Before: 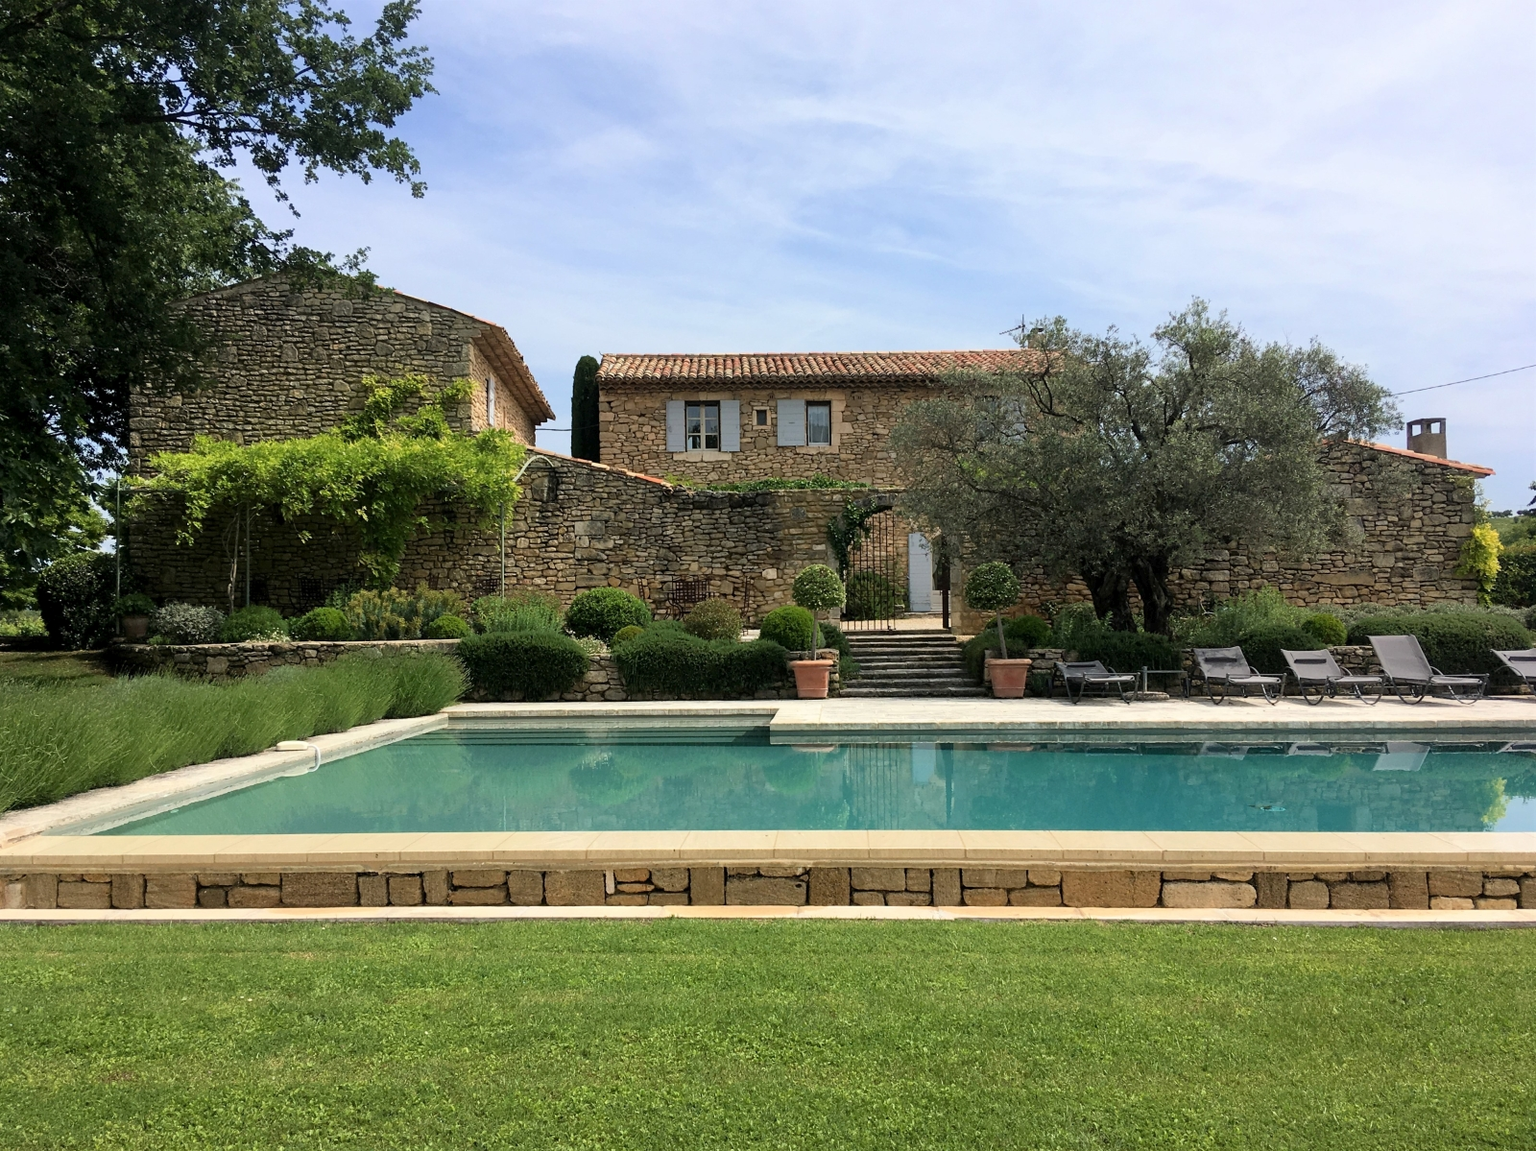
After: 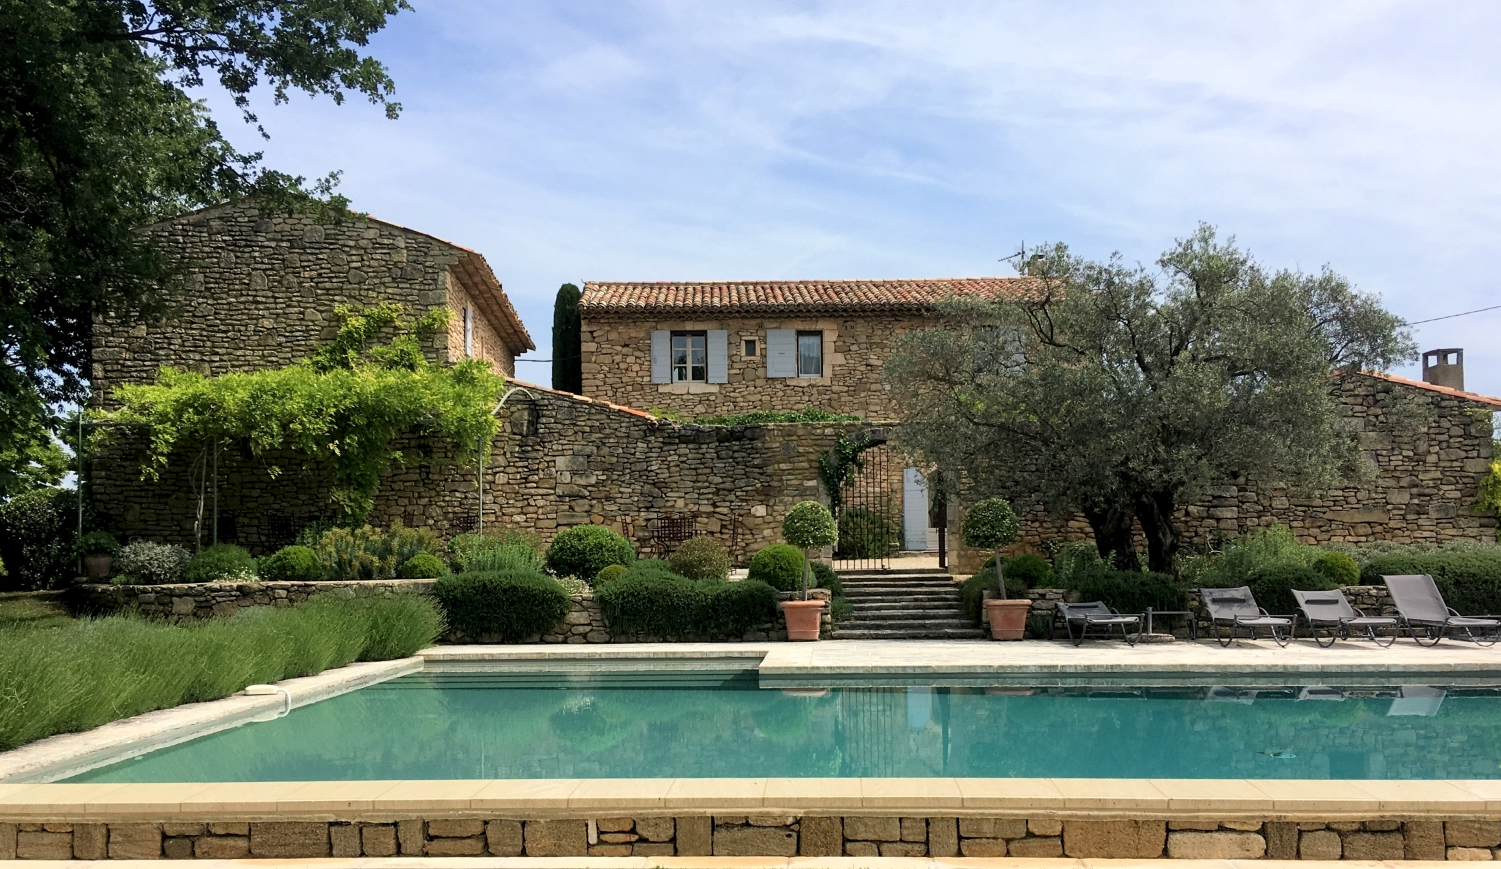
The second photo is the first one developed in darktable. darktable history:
local contrast: highlights 100%, shadows 100%, detail 120%, midtone range 0.2
crop: left 2.737%, top 7.287%, right 3.421%, bottom 20.179%
